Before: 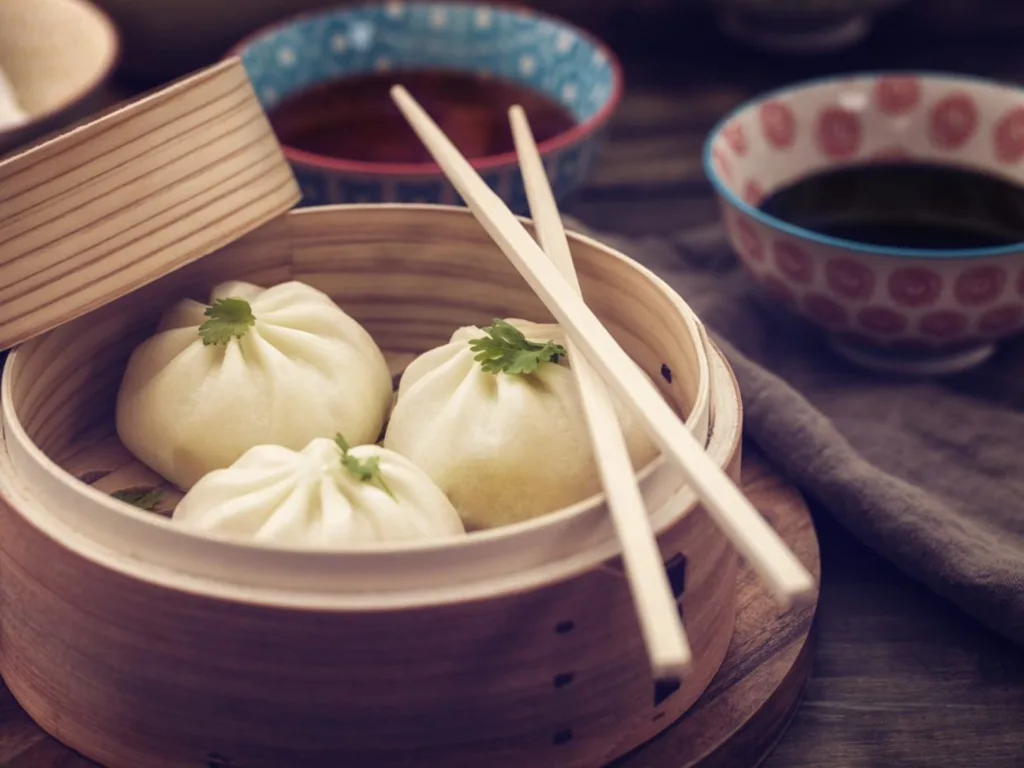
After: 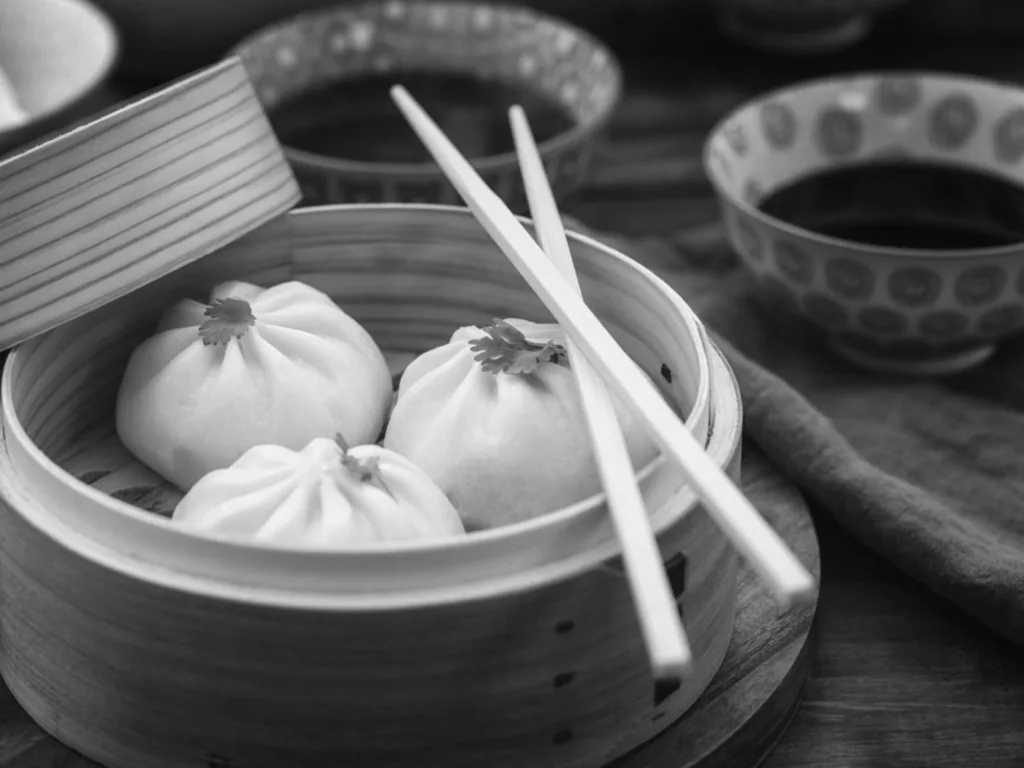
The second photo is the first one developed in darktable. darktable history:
tone equalizer: on, module defaults
monochrome: on, module defaults
